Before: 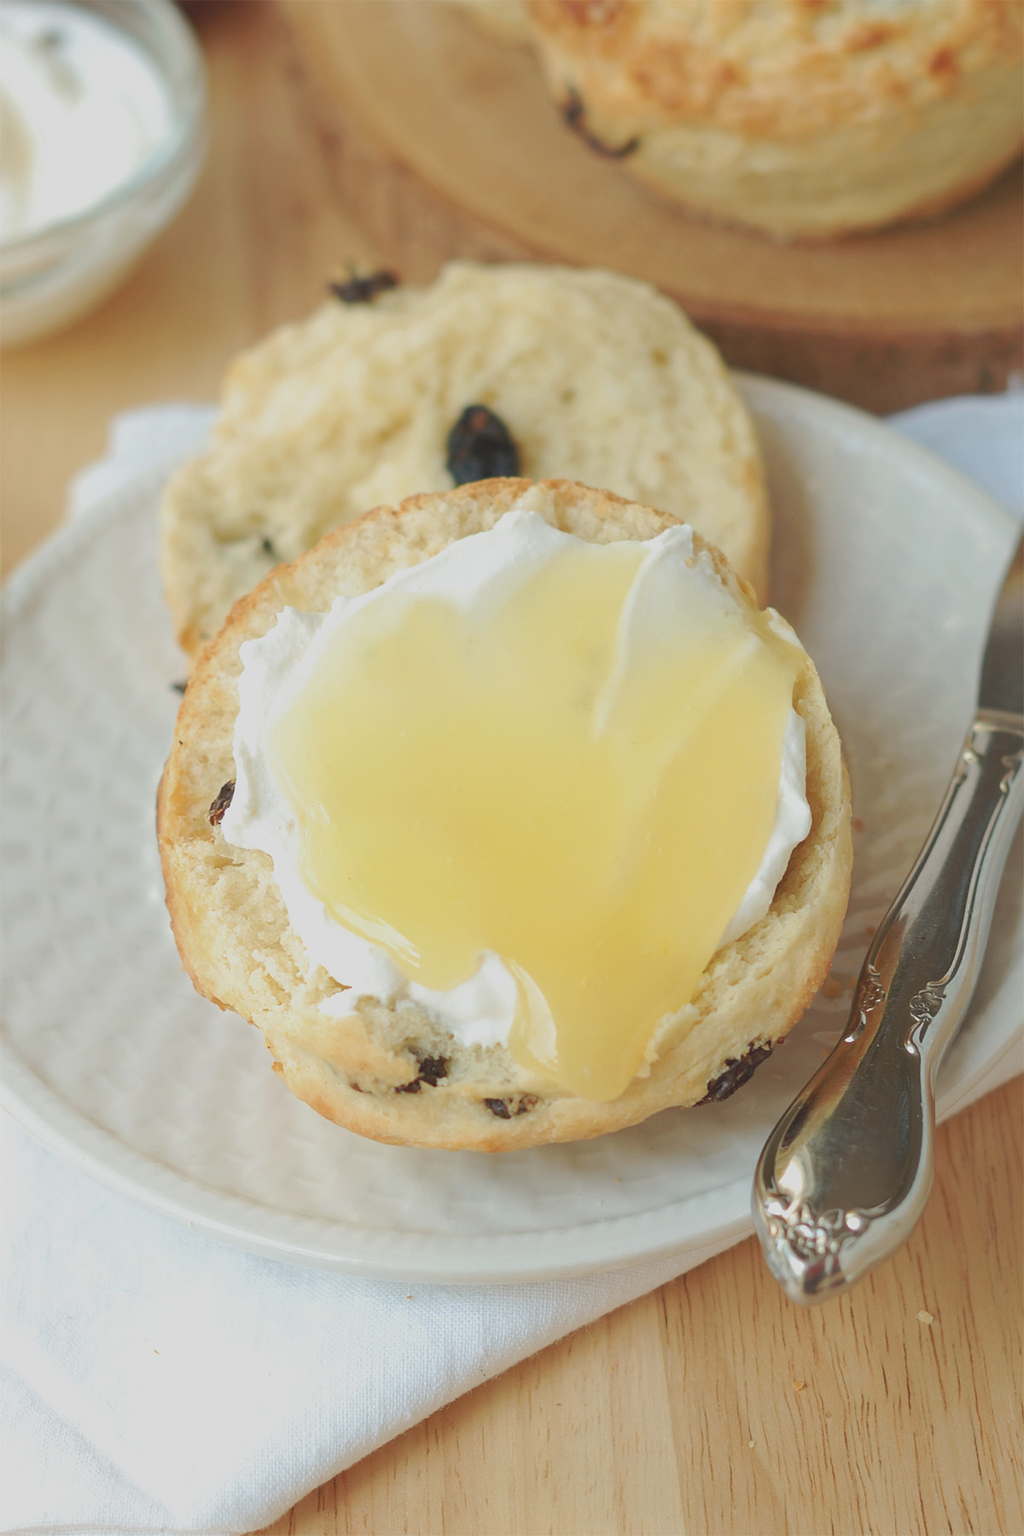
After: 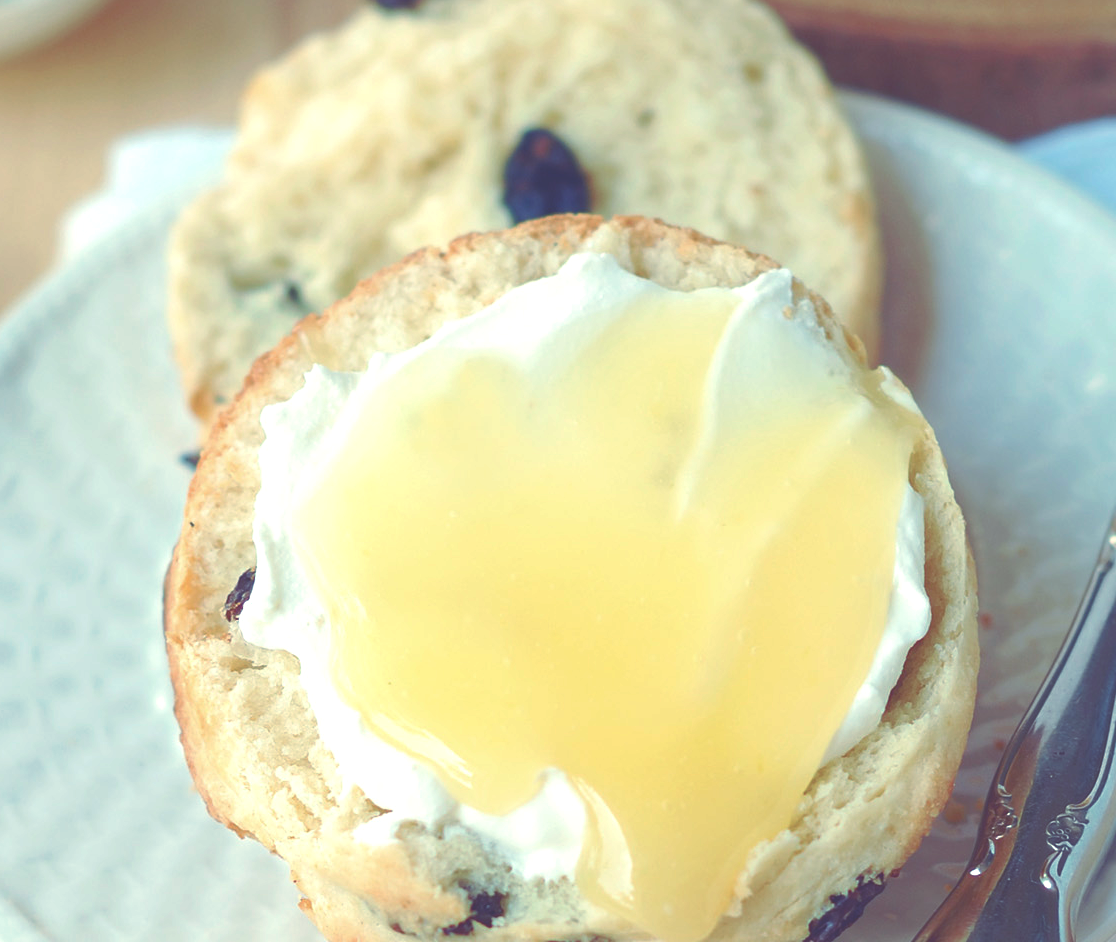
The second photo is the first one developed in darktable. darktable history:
crop: left 1.744%, top 19.225%, right 5.069%, bottom 28.357%
white balance: red 0.984, blue 1.059
exposure: exposure 0.564 EV, compensate highlight preservation false
color balance rgb: shadows lift › chroma 2%, shadows lift › hue 247.2°, power › chroma 0.3%, power › hue 25.2°, highlights gain › chroma 3%, highlights gain › hue 60°, global offset › luminance 0.75%, perceptual saturation grading › global saturation 20%, perceptual saturation grading › highlights -20%, perceptual saturation grading › shadows 30%, global vibrance 20%
rgb curve: curves: ch0 [(0, 0.186) (0.314, 0.284) (0.576, 0.466) (0.805, 0.691) (0.936, 0.886)]; ch1 [(0, 0.186) (0.314, 0.284) (0.581, 0.534) (0.771, 0.746) (0.936, 0.958)]; ch2 [(0, 0.216) (0.275, 0.39) (1, 1)], mode RGB, independent channels, compensate middle gray true, preserve colors none
